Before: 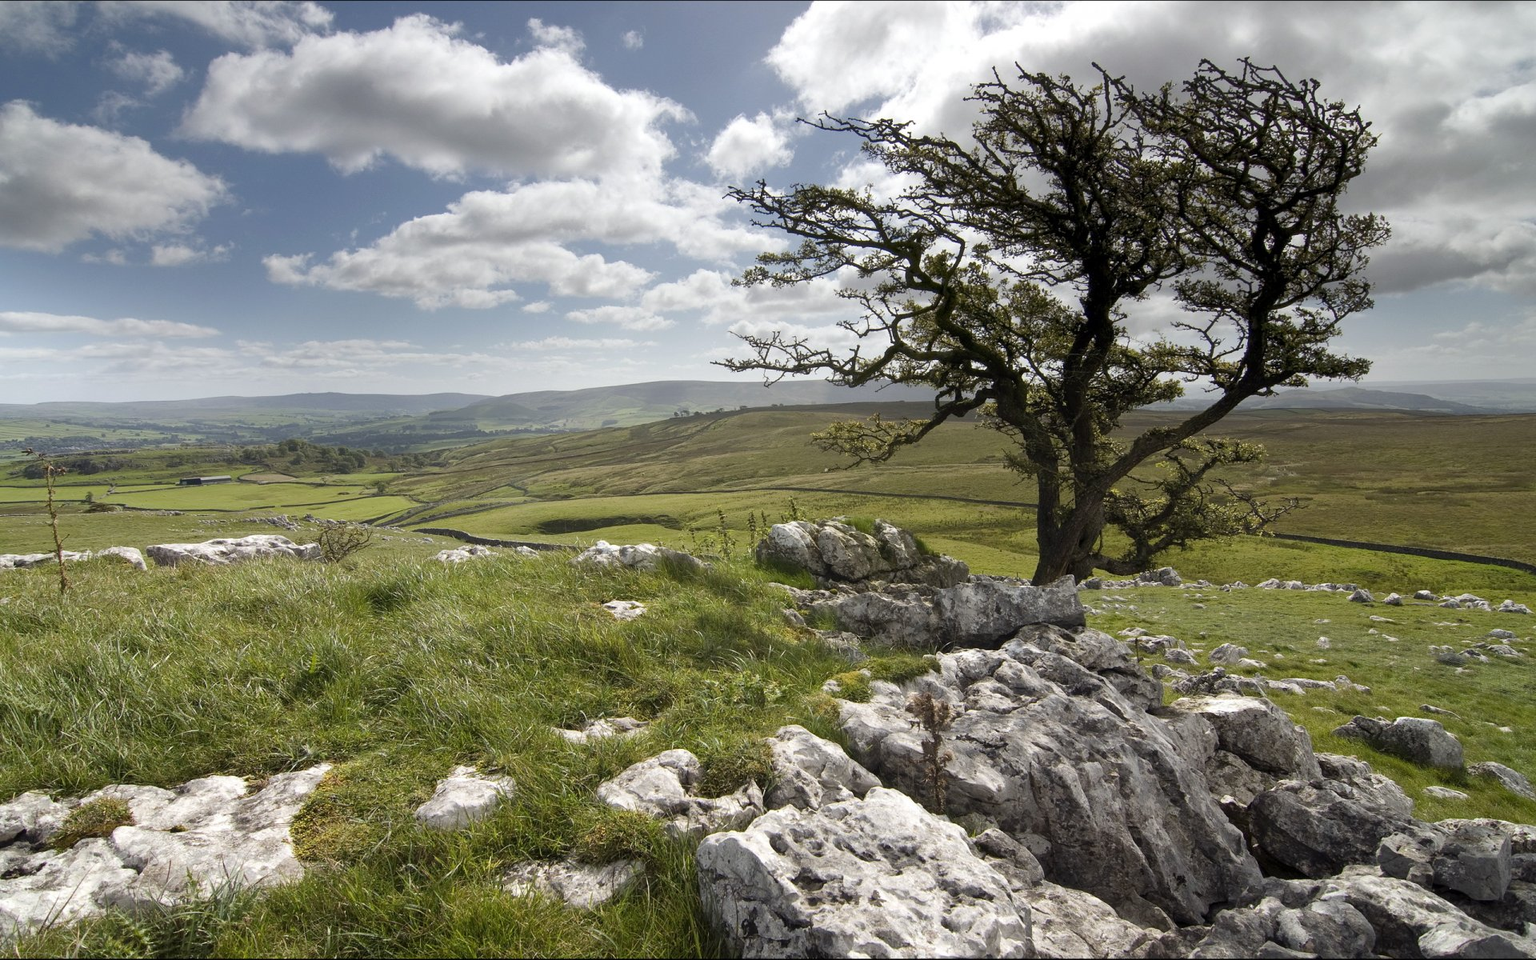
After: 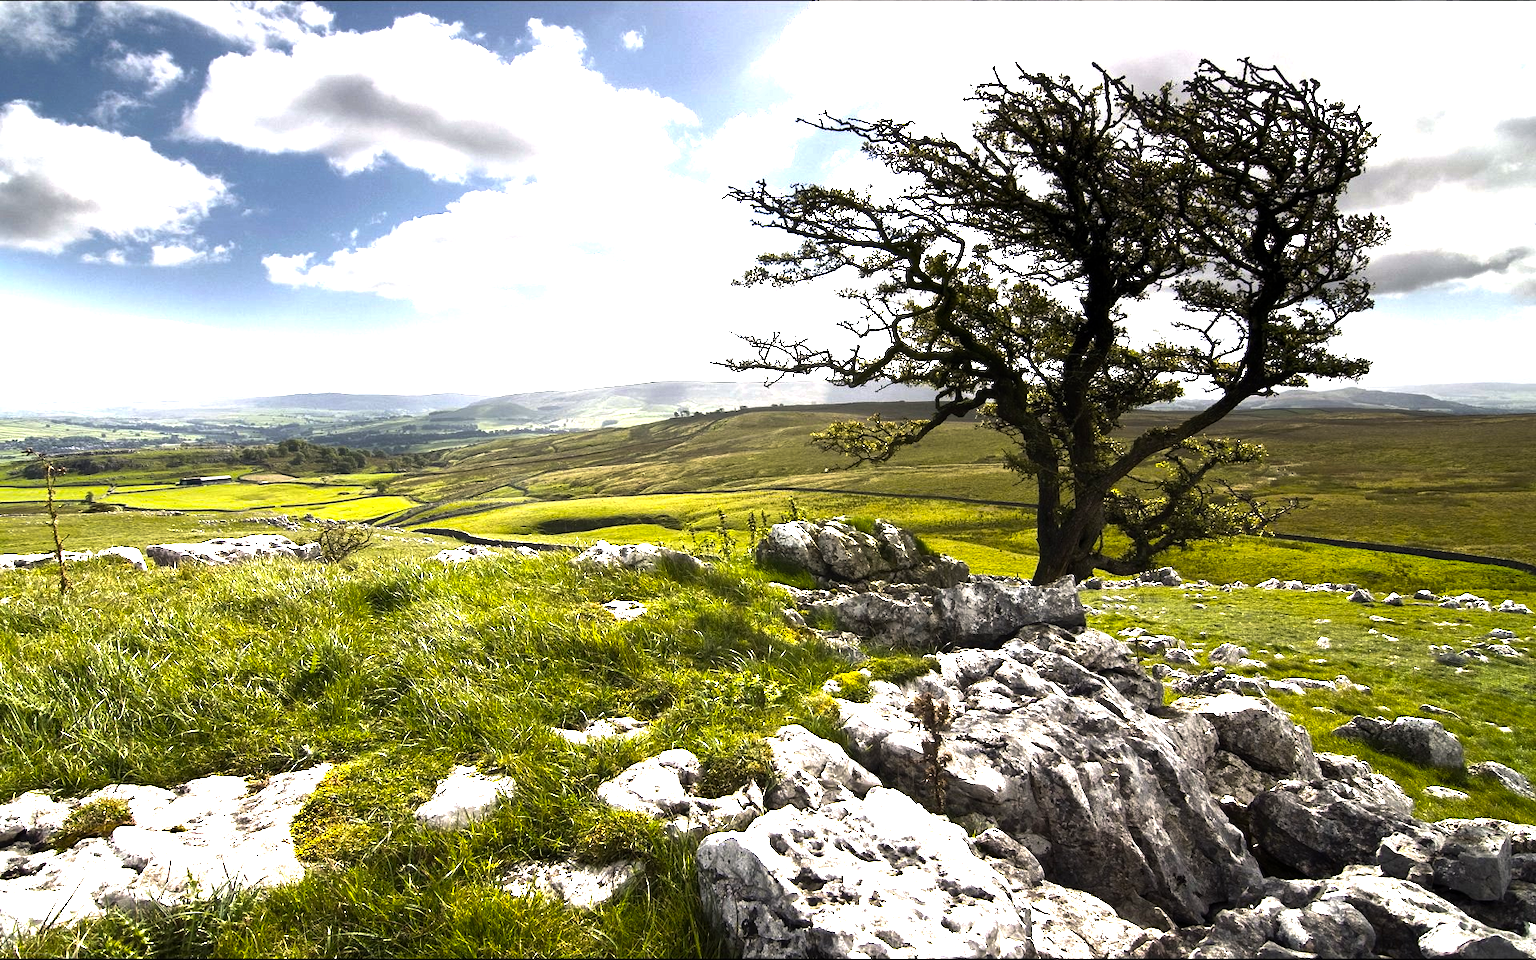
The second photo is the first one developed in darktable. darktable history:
color balance rgb: highlights gain › luminance 6.661%, highlights gain › chroma 0.959%, highlights gain › hue 48.85°, global offset › hue 172.27°, linear chroma grading › global chroma 0.953%, perceptual saturation grading › global saturation 25.211%, perceptual brilliance grading › highlights 74.374%, perceptual brilliance grading › shadows -30.301%, global vibrance 20%
